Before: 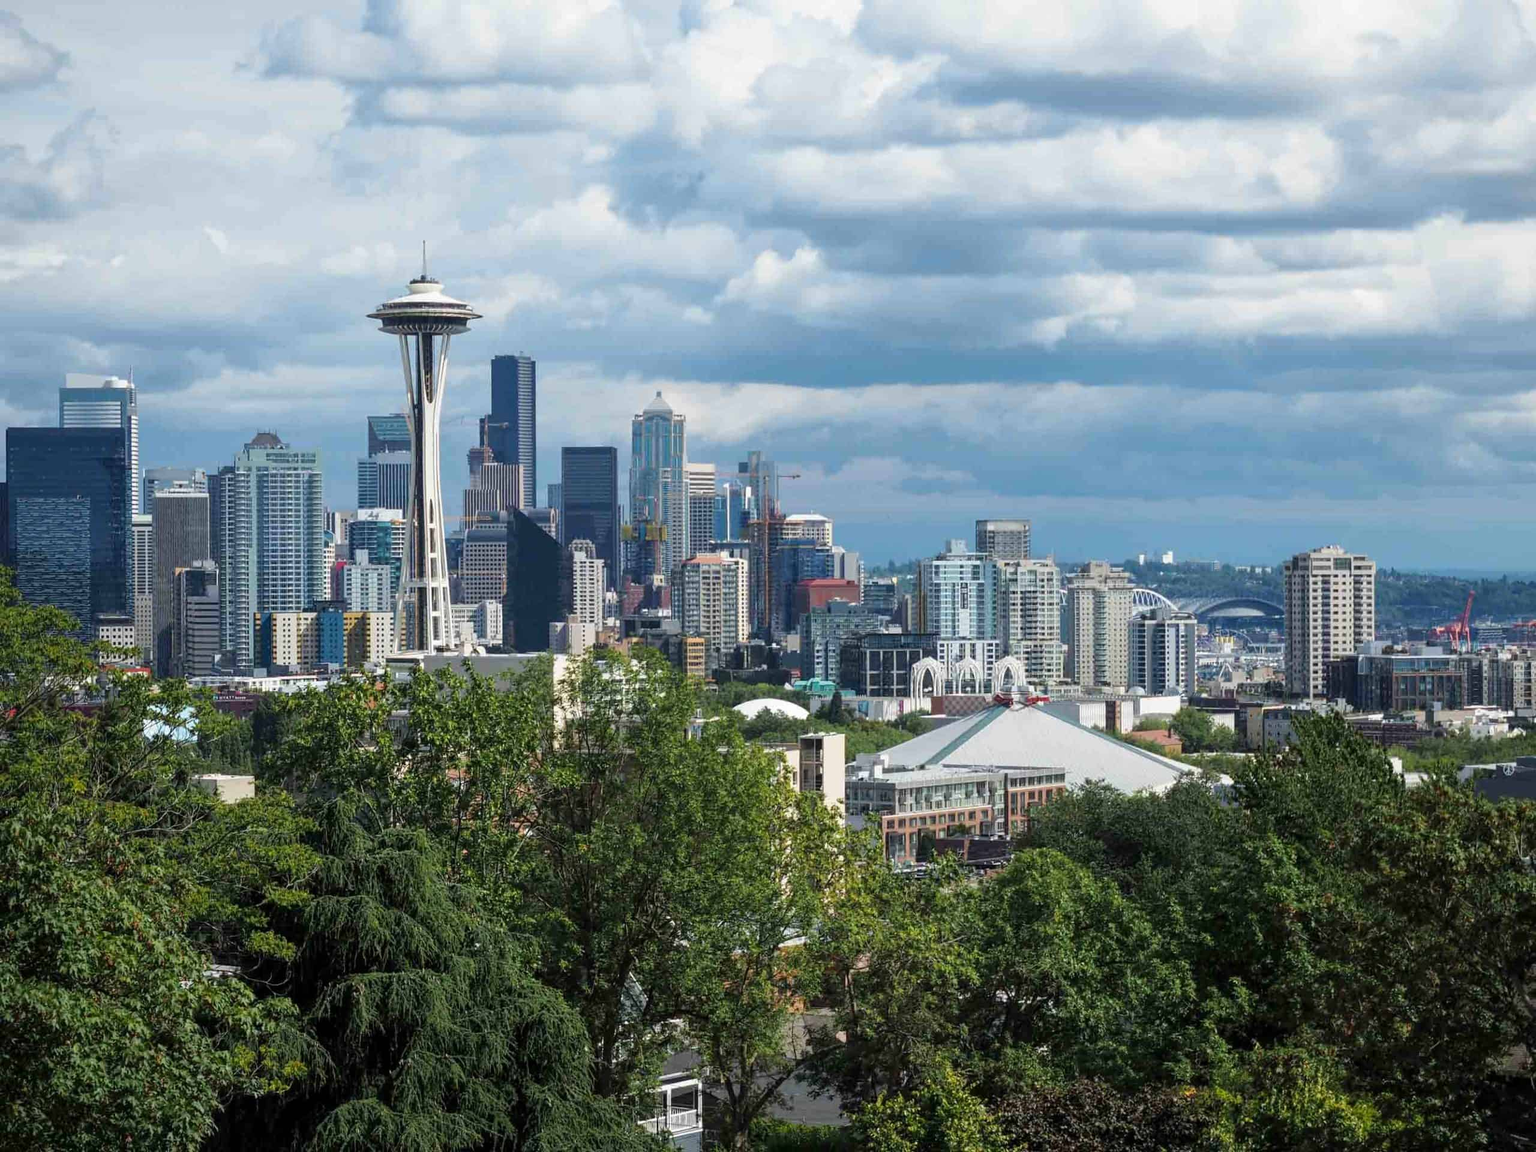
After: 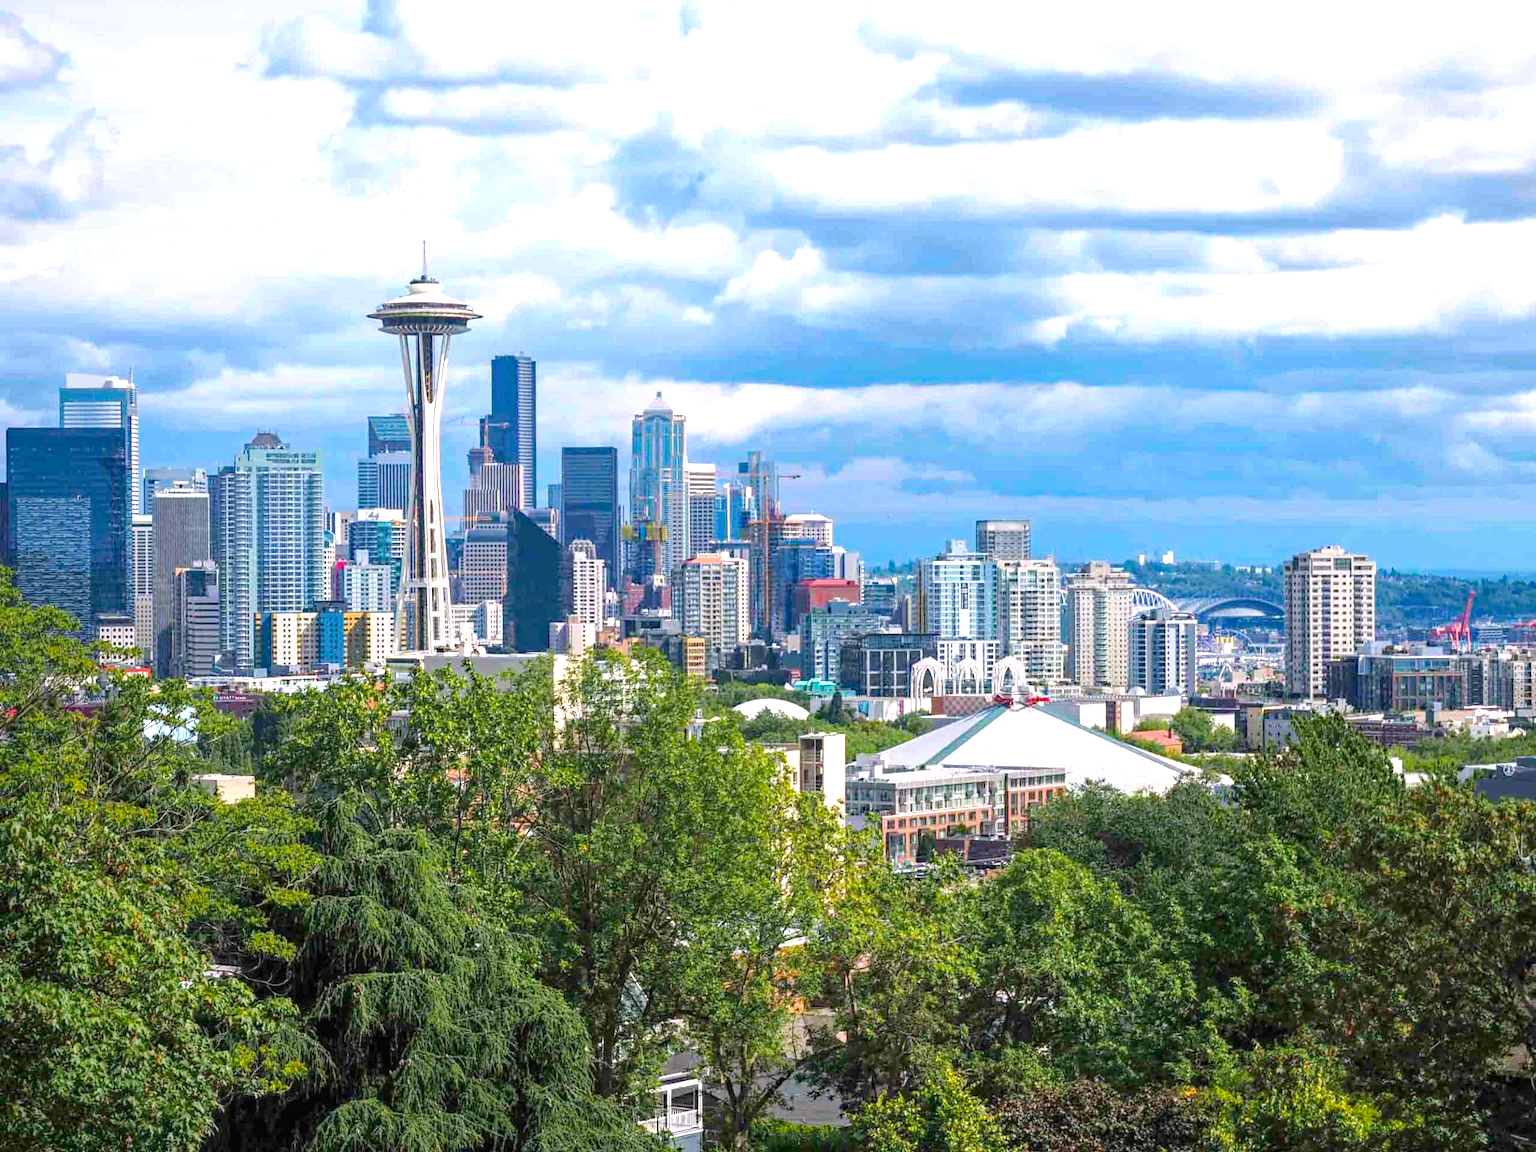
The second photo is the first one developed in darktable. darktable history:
color balance rgb: highlights gain › chroma 1.56%, highlights gain › hue 312.6°, linear chroma grading › global chroma 0.373%, perceptual saturation grading › global saturation 19.679%, perceptual brilliance grading › global brilliance 9.665%, perceptual brilliance grading › shadows 15.546%, contrast -10.631%
local contrast: detail 110%
exposure: exposure 0.665 EV, compensate highlight preservation false
haze removal: strength 0.301, distance 0.248, compatibility mode true, adaptive false
